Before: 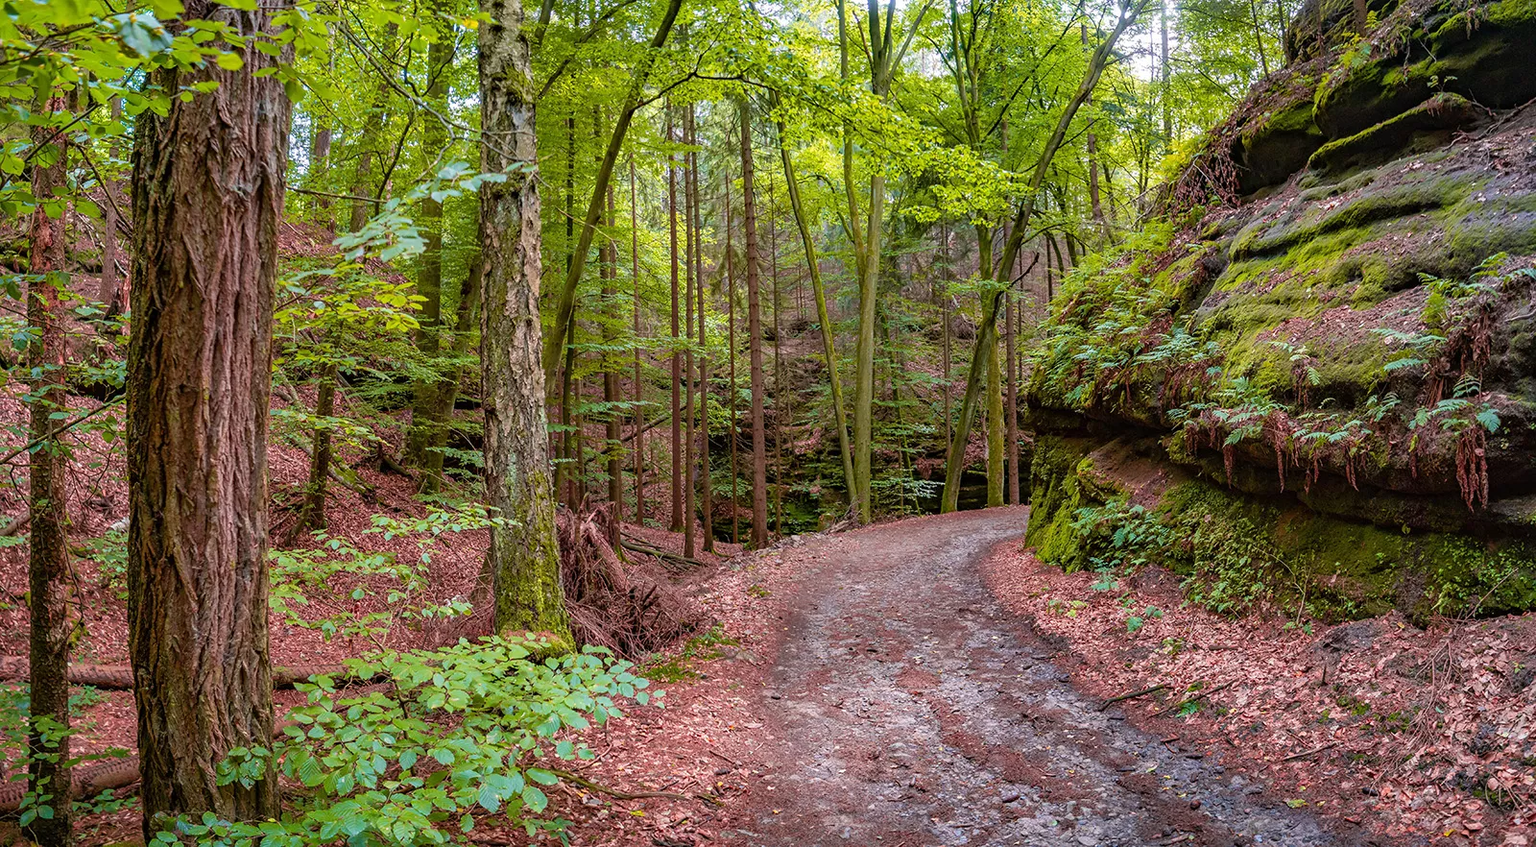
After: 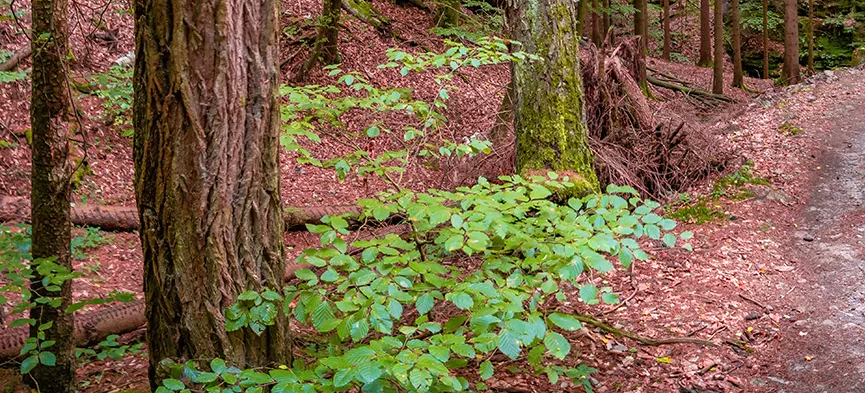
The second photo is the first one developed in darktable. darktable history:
crop and rotate: top 55.255%, right 45.931%, bottom 0.148%
exposure: exposure 0.176 EV, compensate highlight preservation false
